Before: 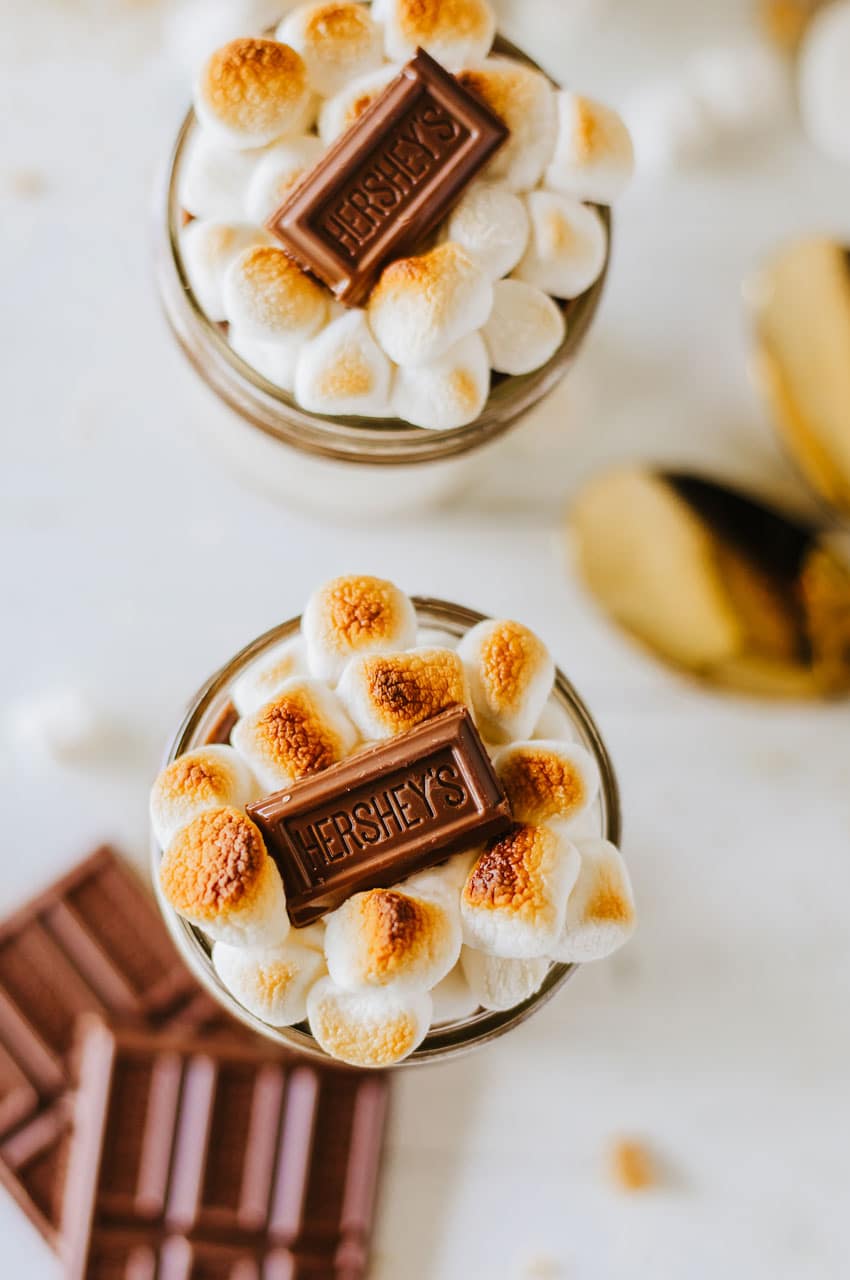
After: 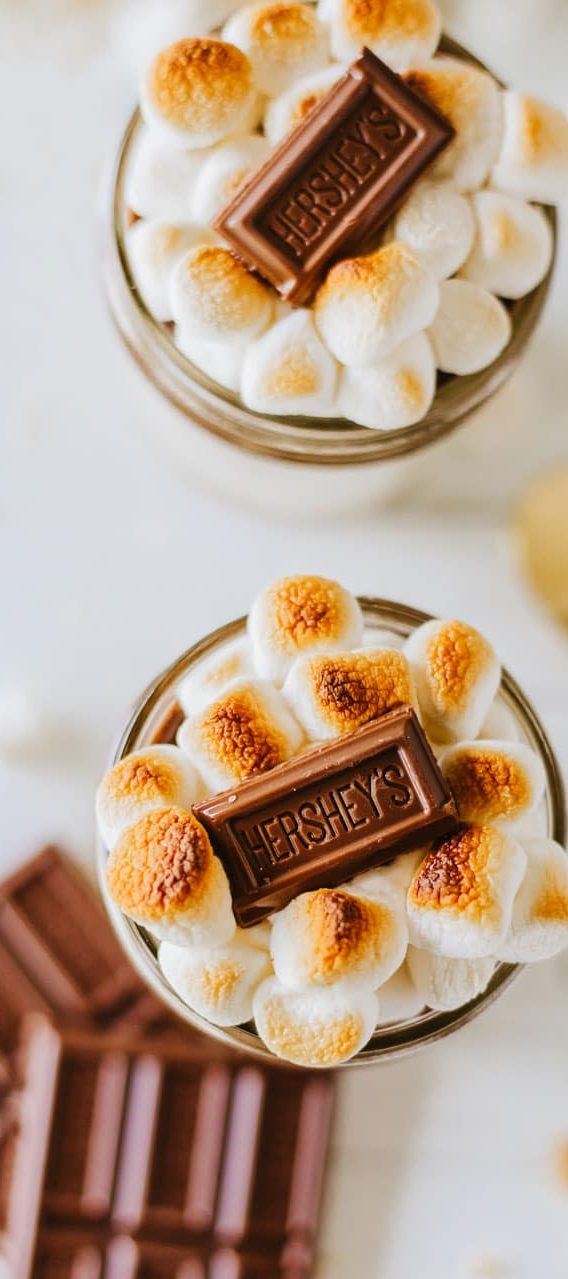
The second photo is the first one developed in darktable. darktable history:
crop and rotate: left 6.476%, right 26.649%
